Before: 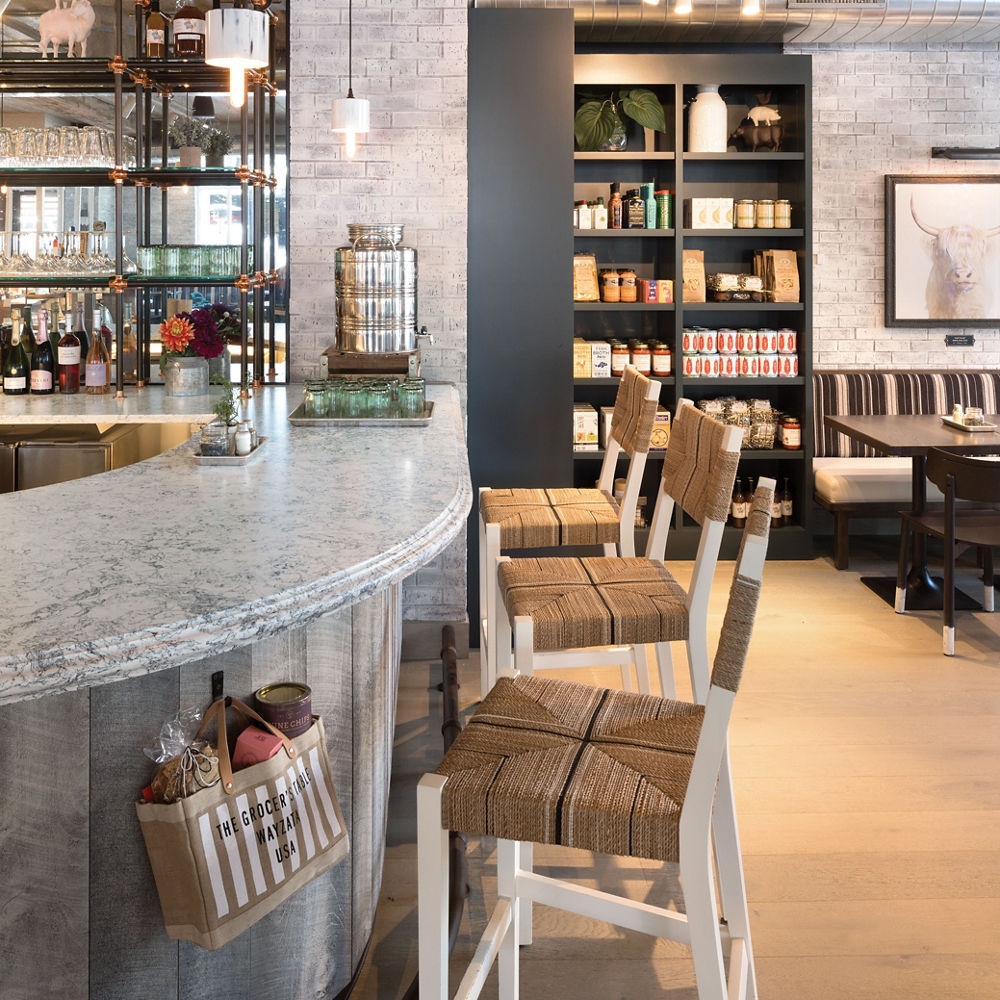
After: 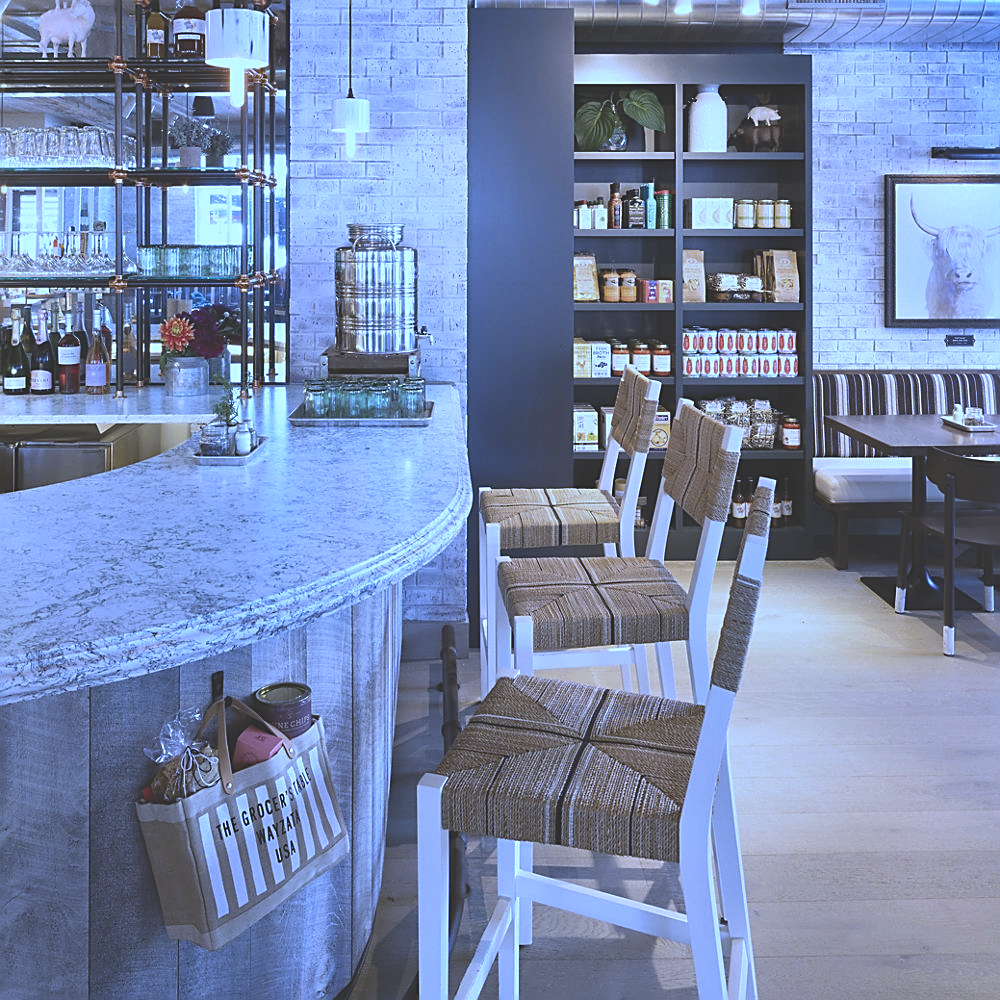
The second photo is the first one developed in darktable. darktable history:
white balance: red 0.766, blue 1.537
sharpen: on, module defaults
shadows and highlights: soften with gaussian
exposure: black level correction -0.028, compensate highlight preservation false
tone equalizer: -7 EV 0.18 EV, -6 EV 0.12 EV, -5 EV 0.08 EV, -4 EV 0.04 EV, -2 EV -0.02 EV, -1 EV -0.04 EV, +0 EV -0.06 EV, luminance estimator HSV value / RGB max
